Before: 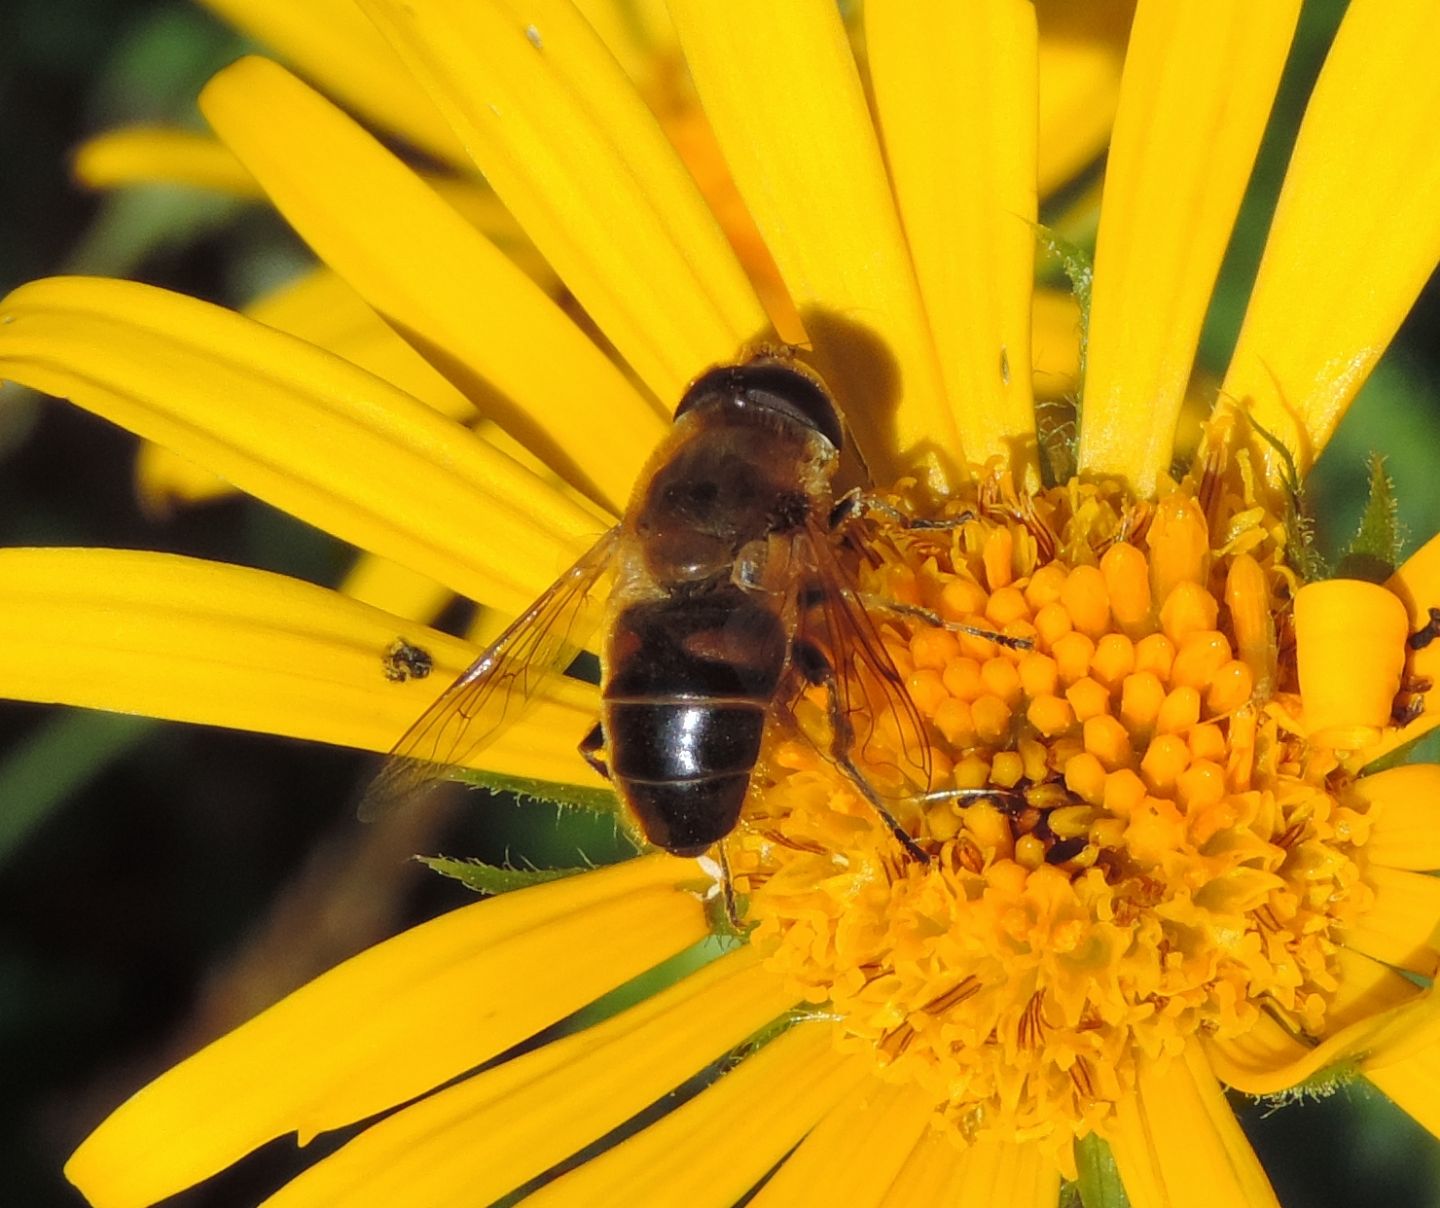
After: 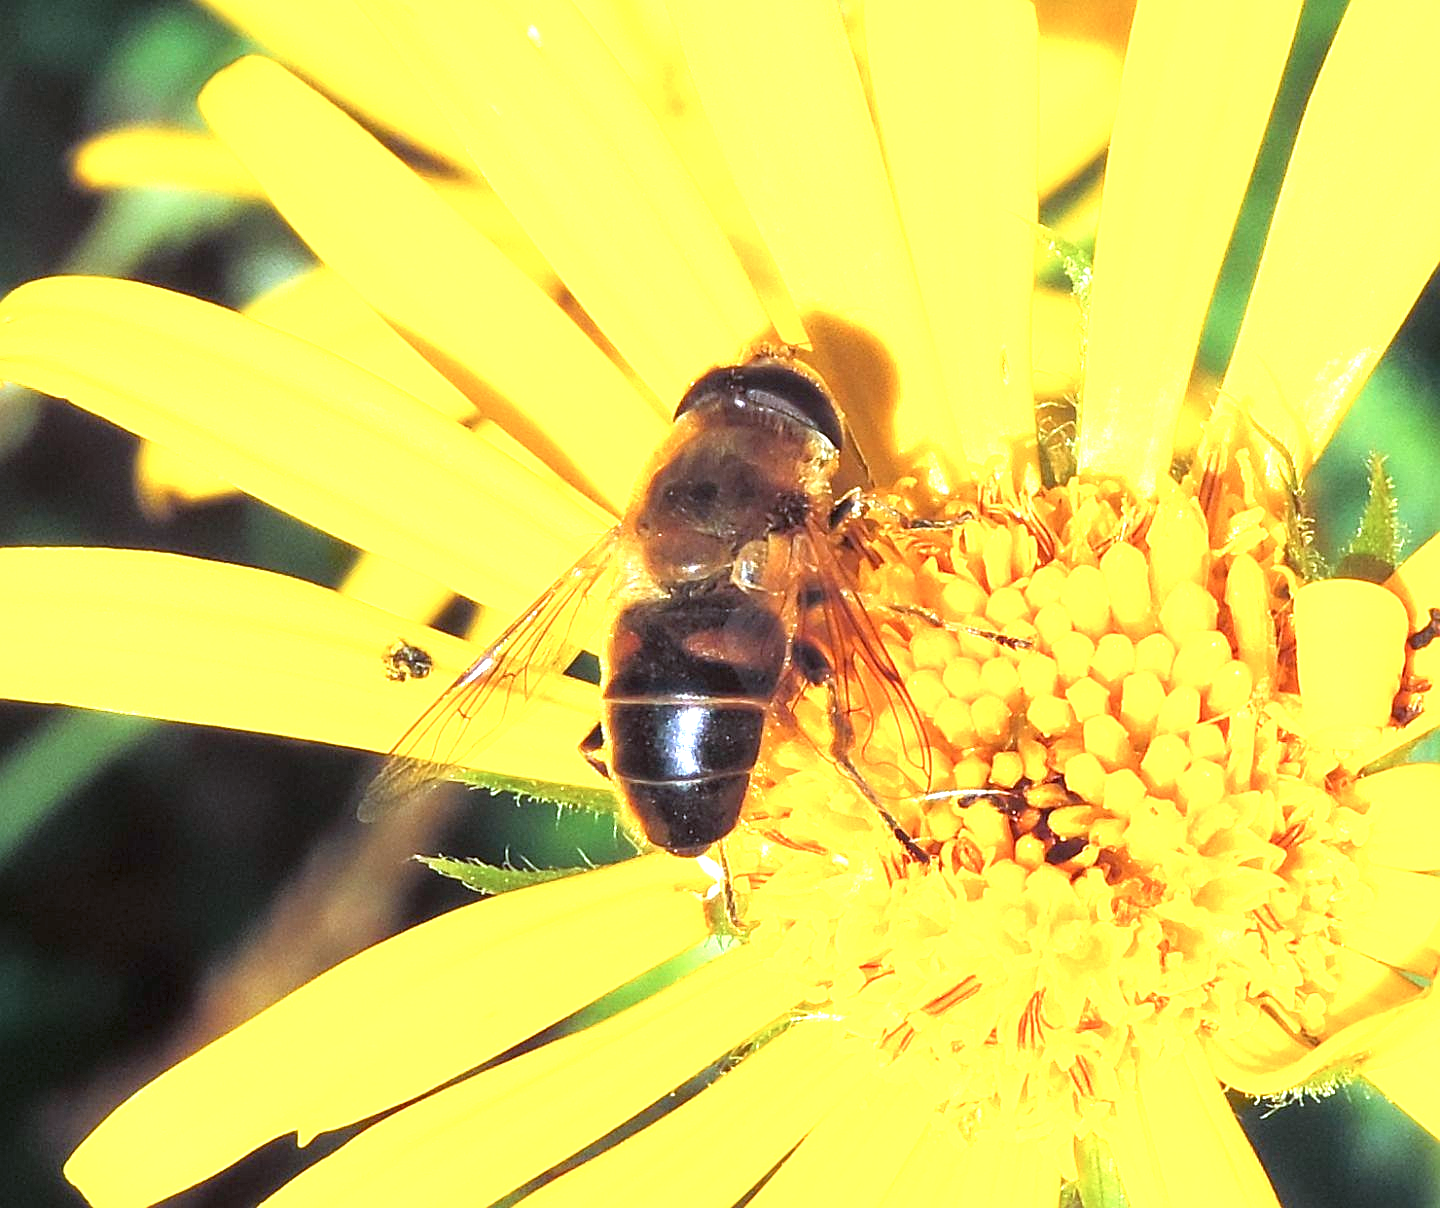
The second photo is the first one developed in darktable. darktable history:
sharpen: on, module defaults
exposure: black level correction 0.001, exposure 1.809 EV, compensate highlight preservation false
color calibration: x 0.38, y 0.391, temperature 4082.01 K
